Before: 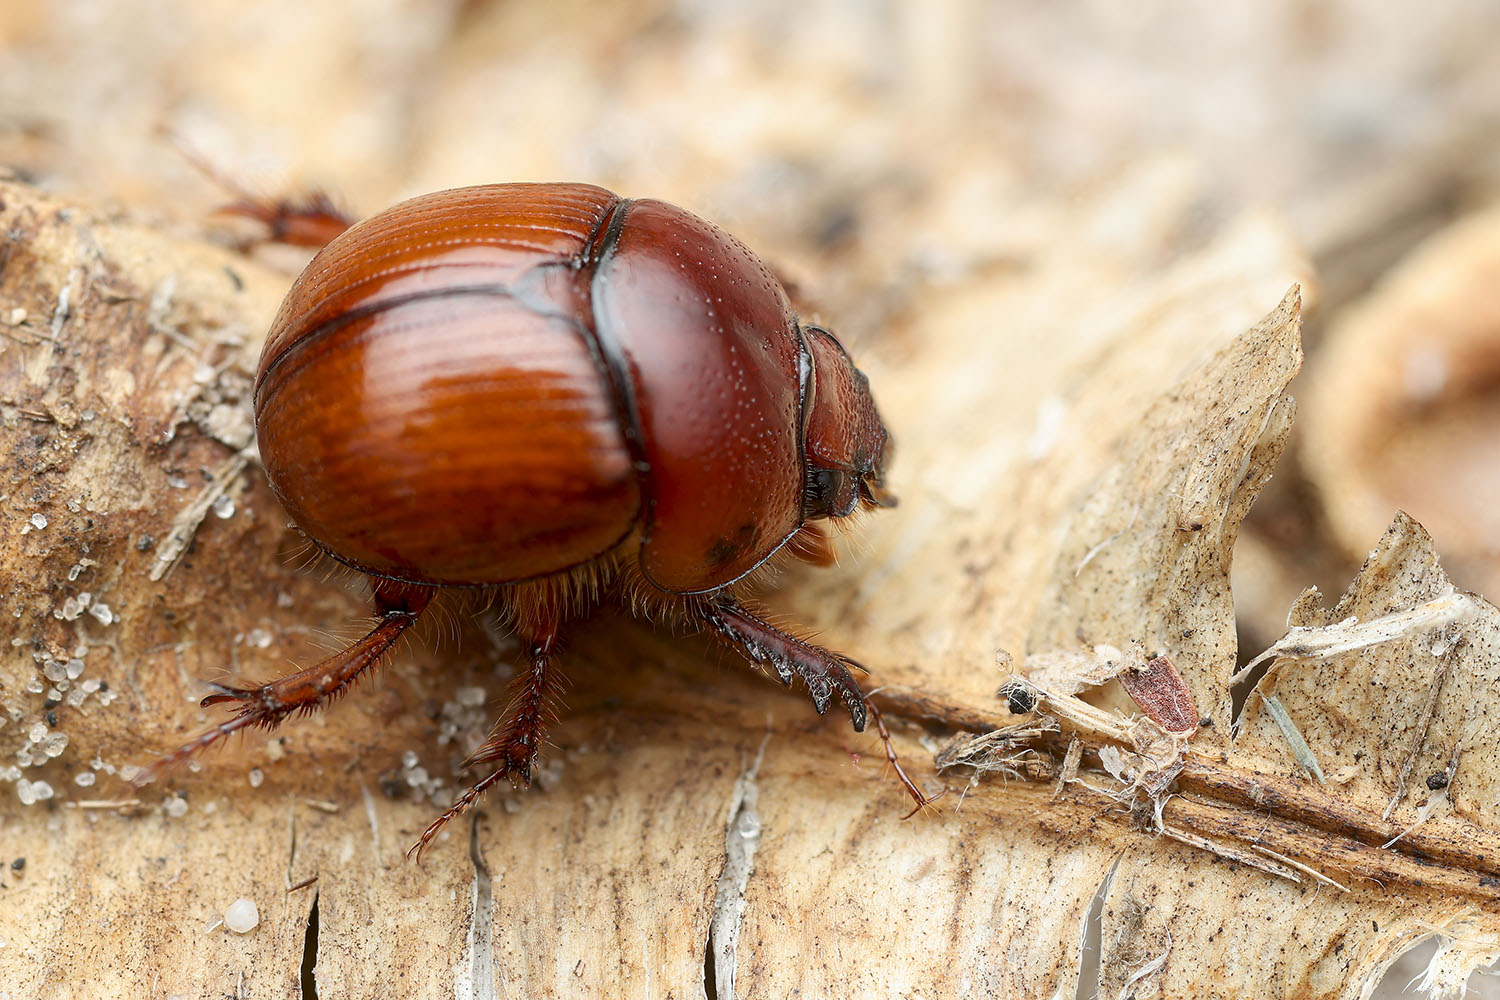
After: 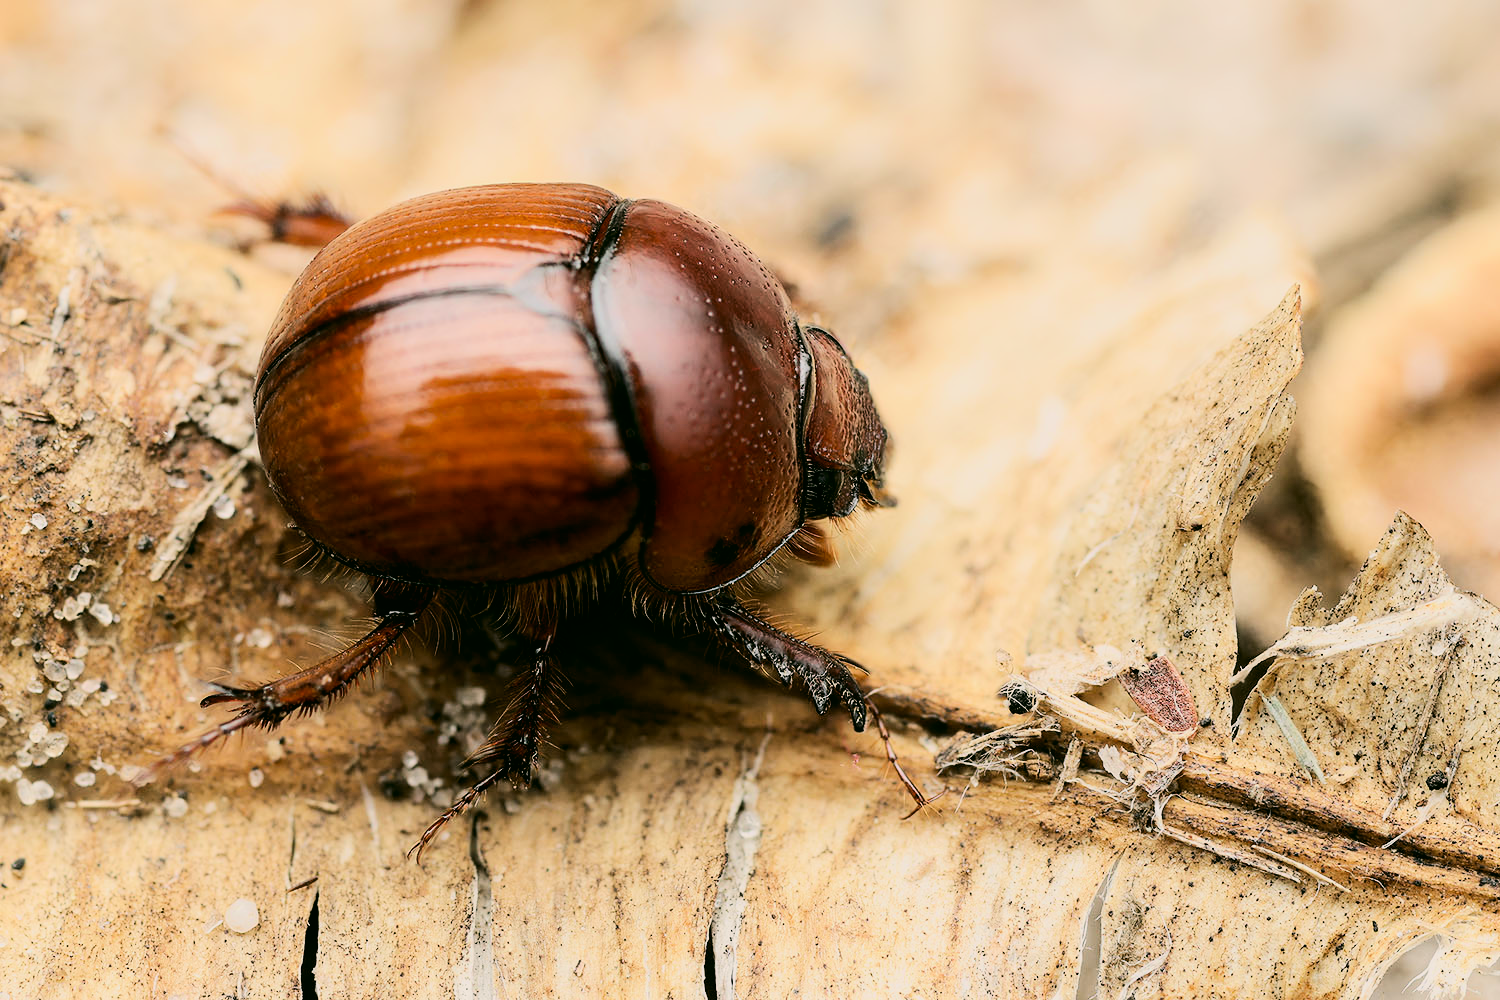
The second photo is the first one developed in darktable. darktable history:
filmic rgb: black relative exposure -6.97 EV, white relative exposure 5.6 EV, hardness 2.84, color science v6 (2022)
tone equalizer: -8 EV -1.05 EV, -7 EV -1.05 EV, -6 EV -0.862 EV, -5 EV -0.615 EV, -3 EV 0.562 EV, -2 EV 0.892 EV, -1 EV 0.99 EV, +0 EV 1.07 EV, edges refinement/feathering 500, mask exposure compensation -1.57 EV, preserve details no
color correction: highlights a* 4, highlights b* 4.93, shadows a* -6.97, shadows b* 4.78
